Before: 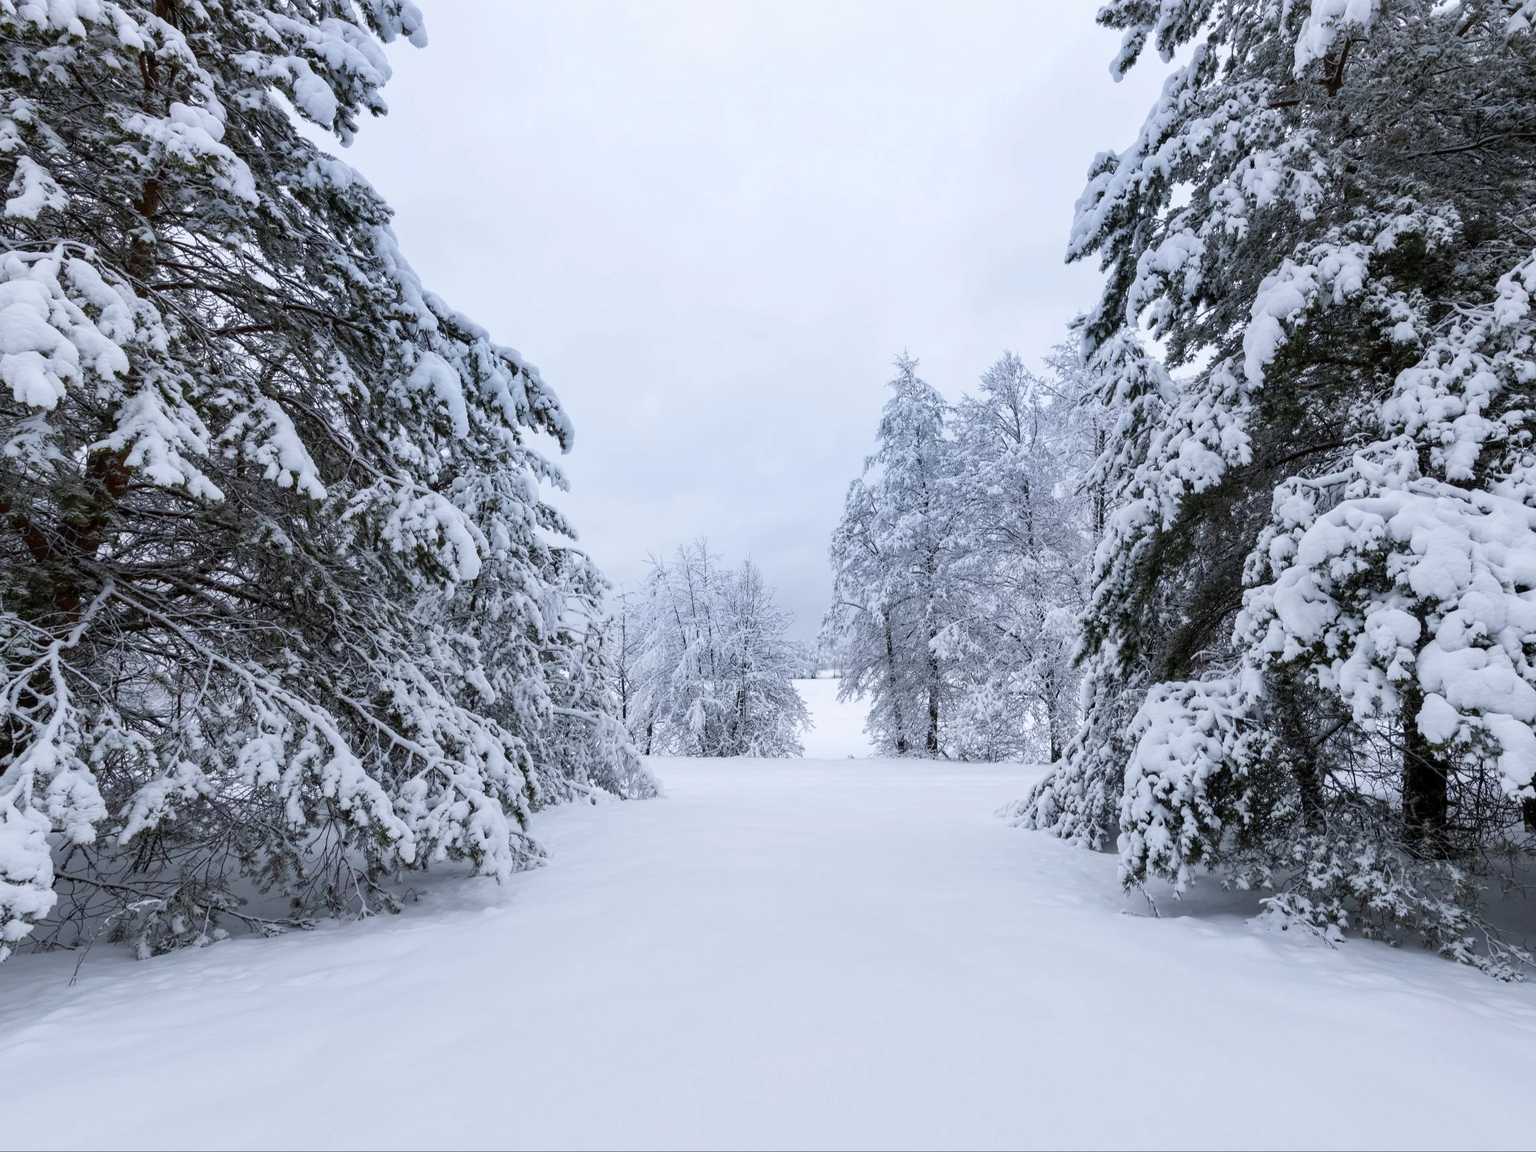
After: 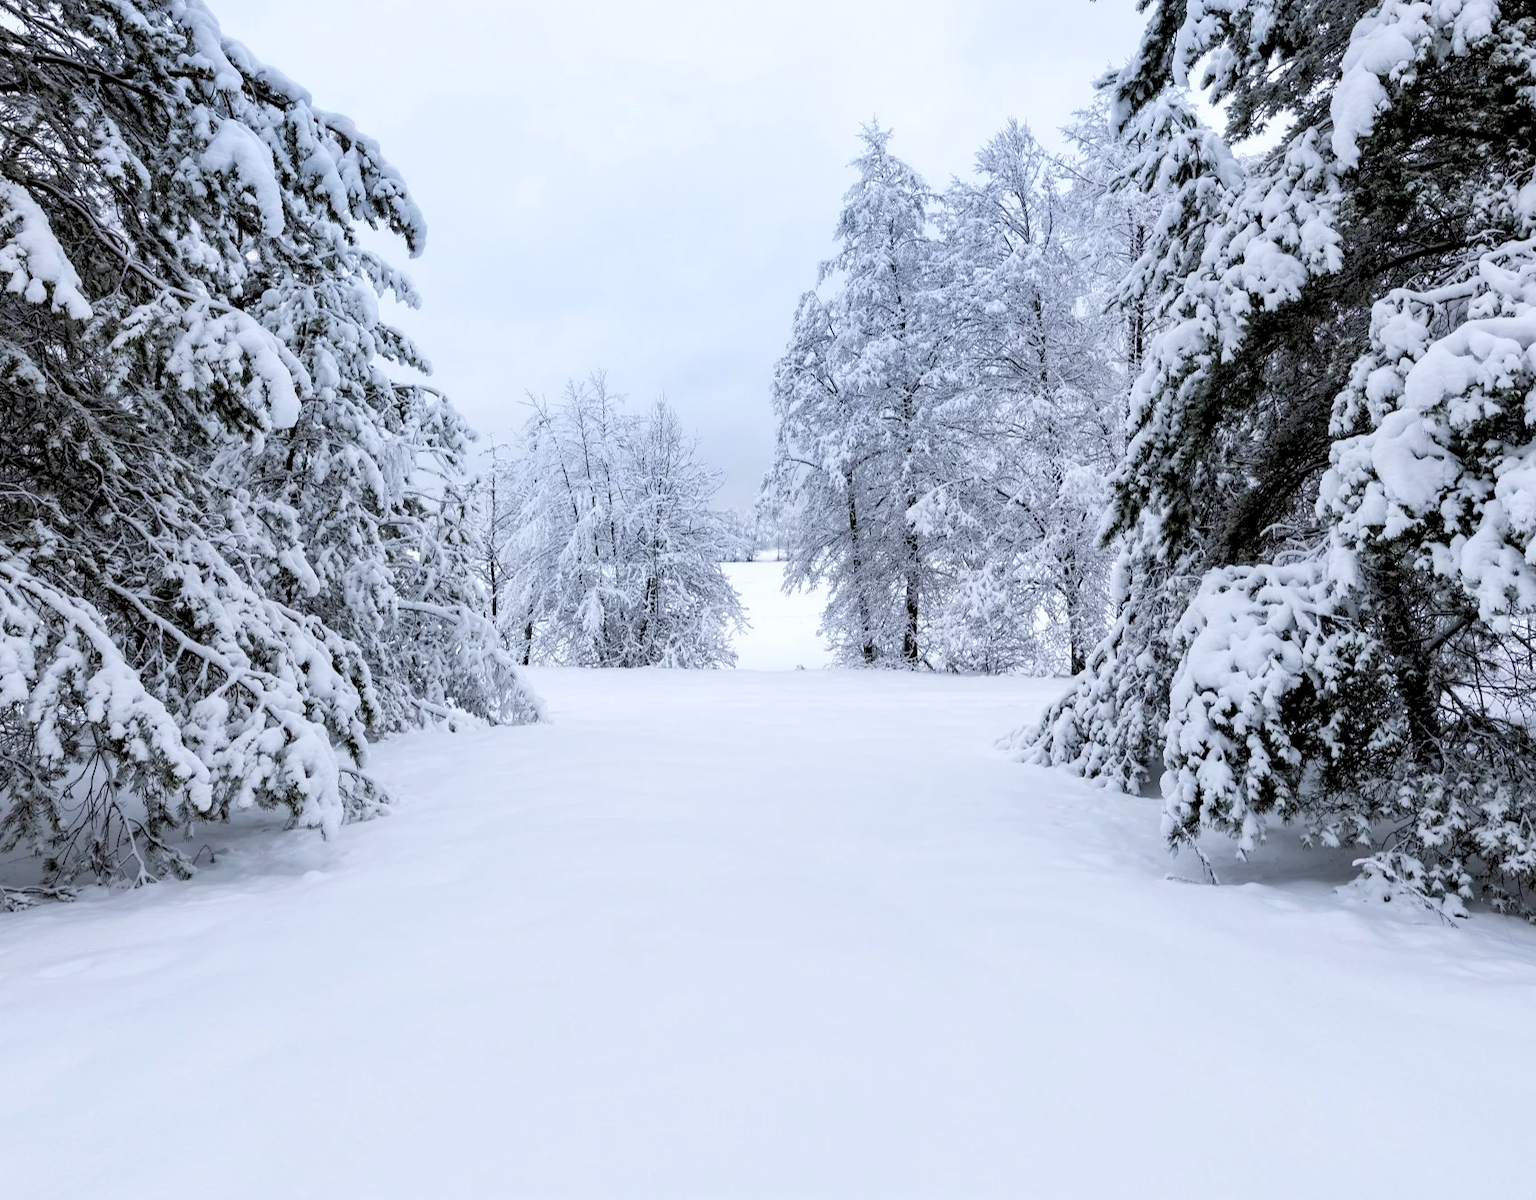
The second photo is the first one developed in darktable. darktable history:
rgb levels: levels [[0.013, 0.434, 0.89], [0, 0.5, 1], [0, 0.5, 1]]
crop: left 16.871%, top 22.857%, right 9.116%
